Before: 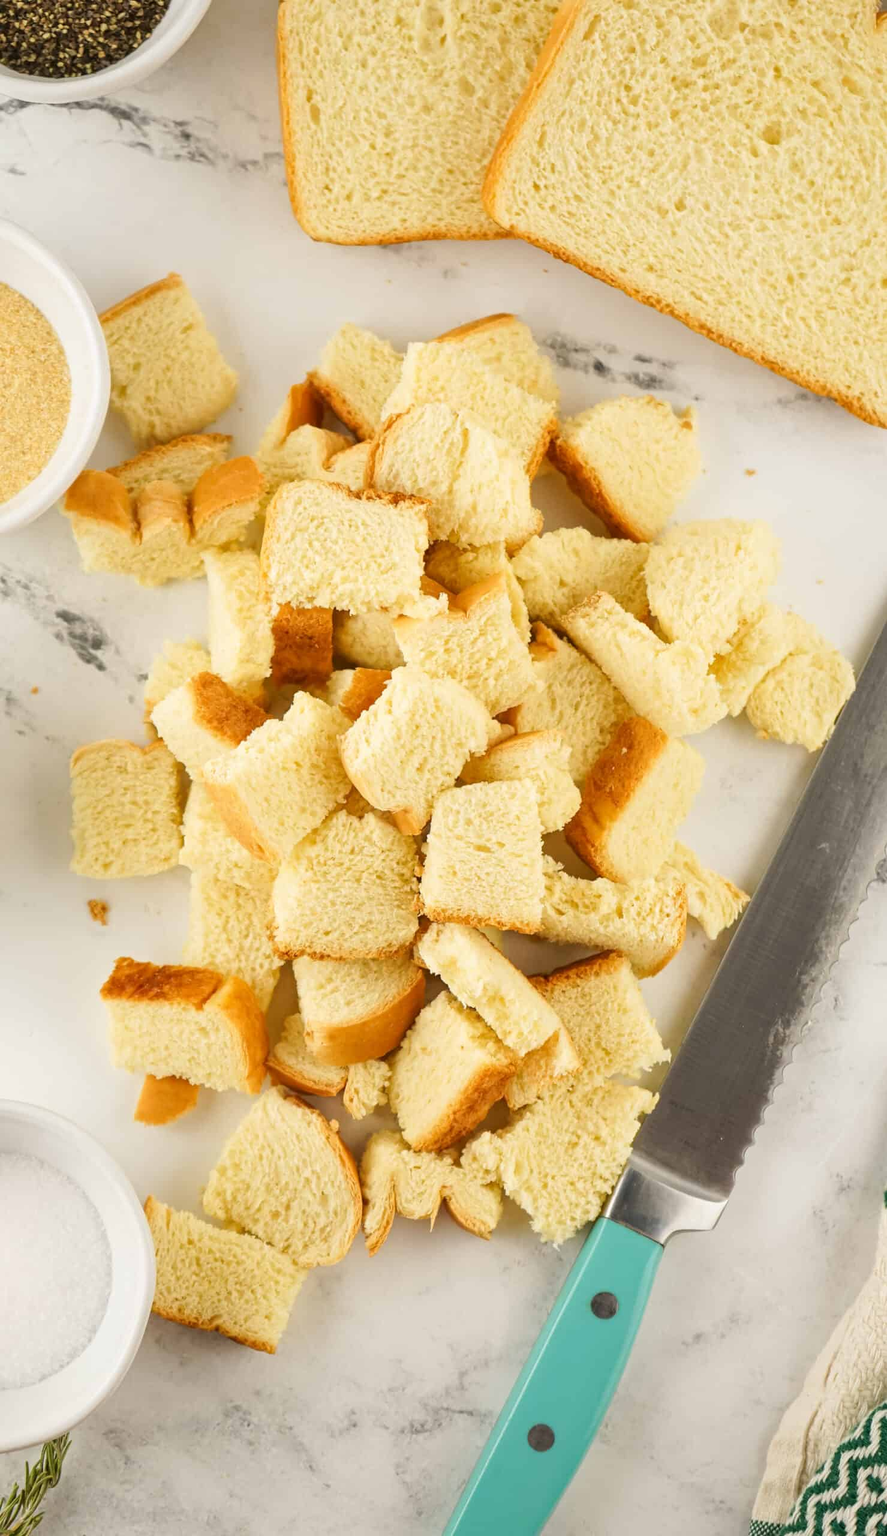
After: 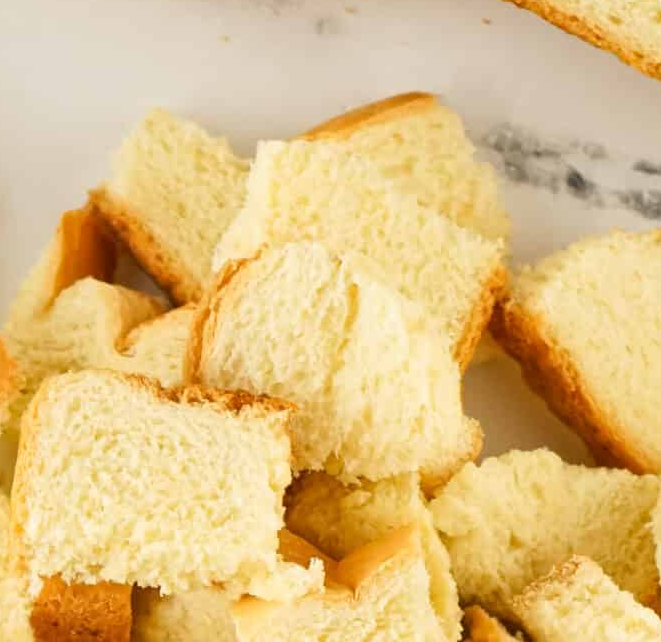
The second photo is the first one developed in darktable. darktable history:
exposure: compensate highlight preservation false
crop: left 28.64%, top 16.832%, right 26.637%, bottom 58.055%
